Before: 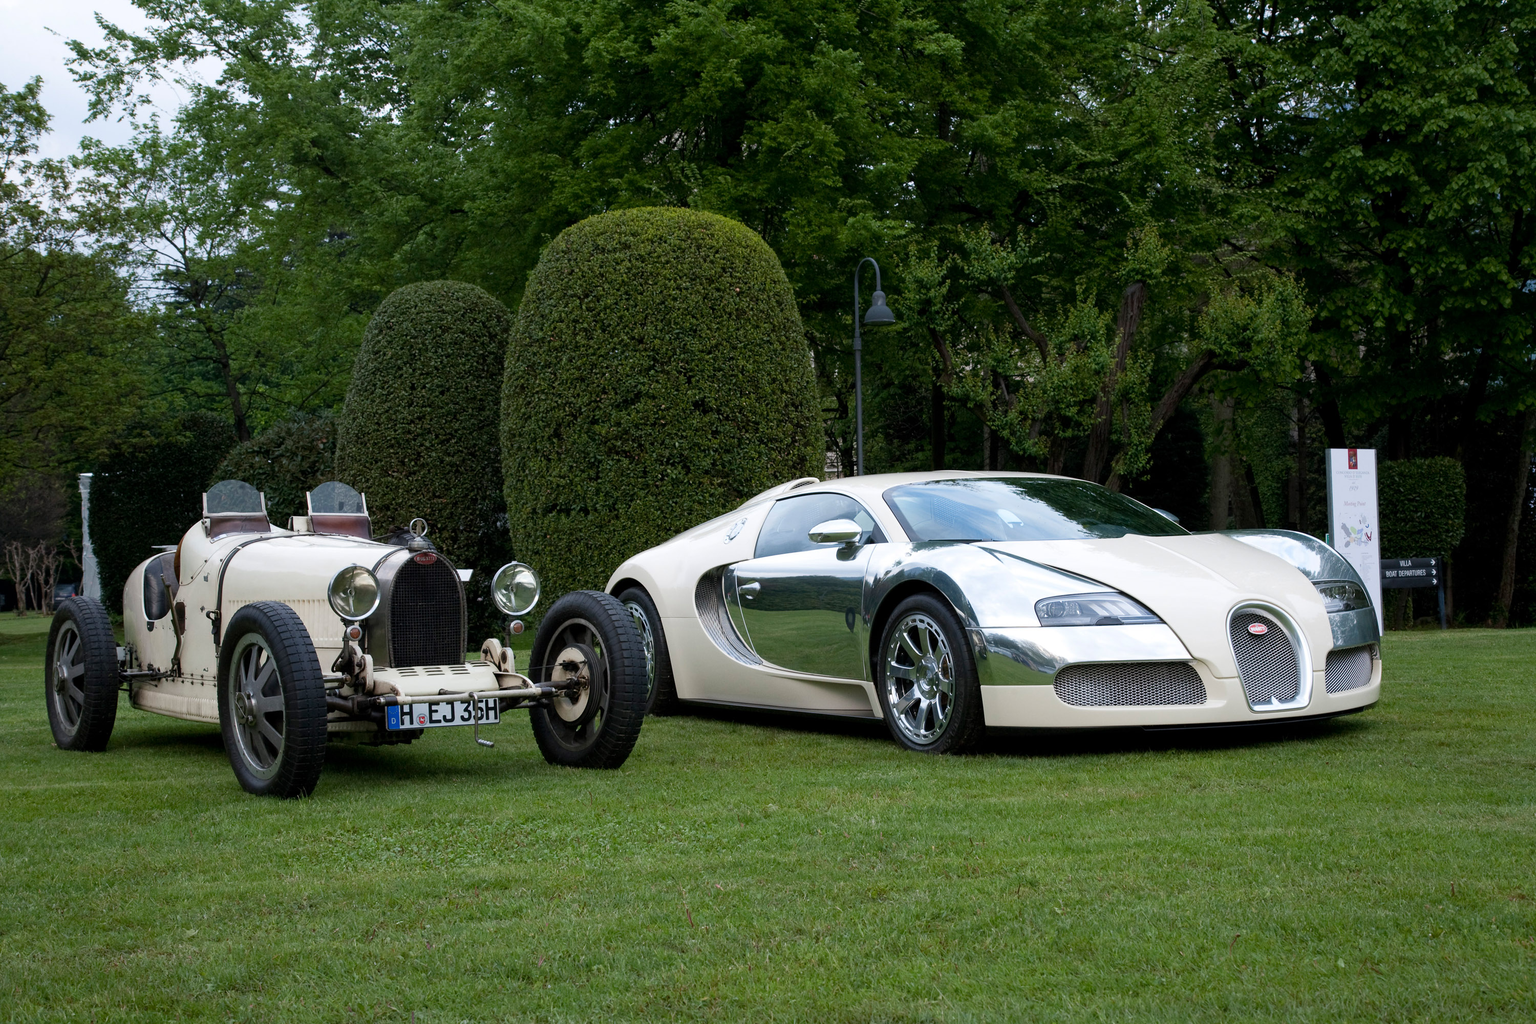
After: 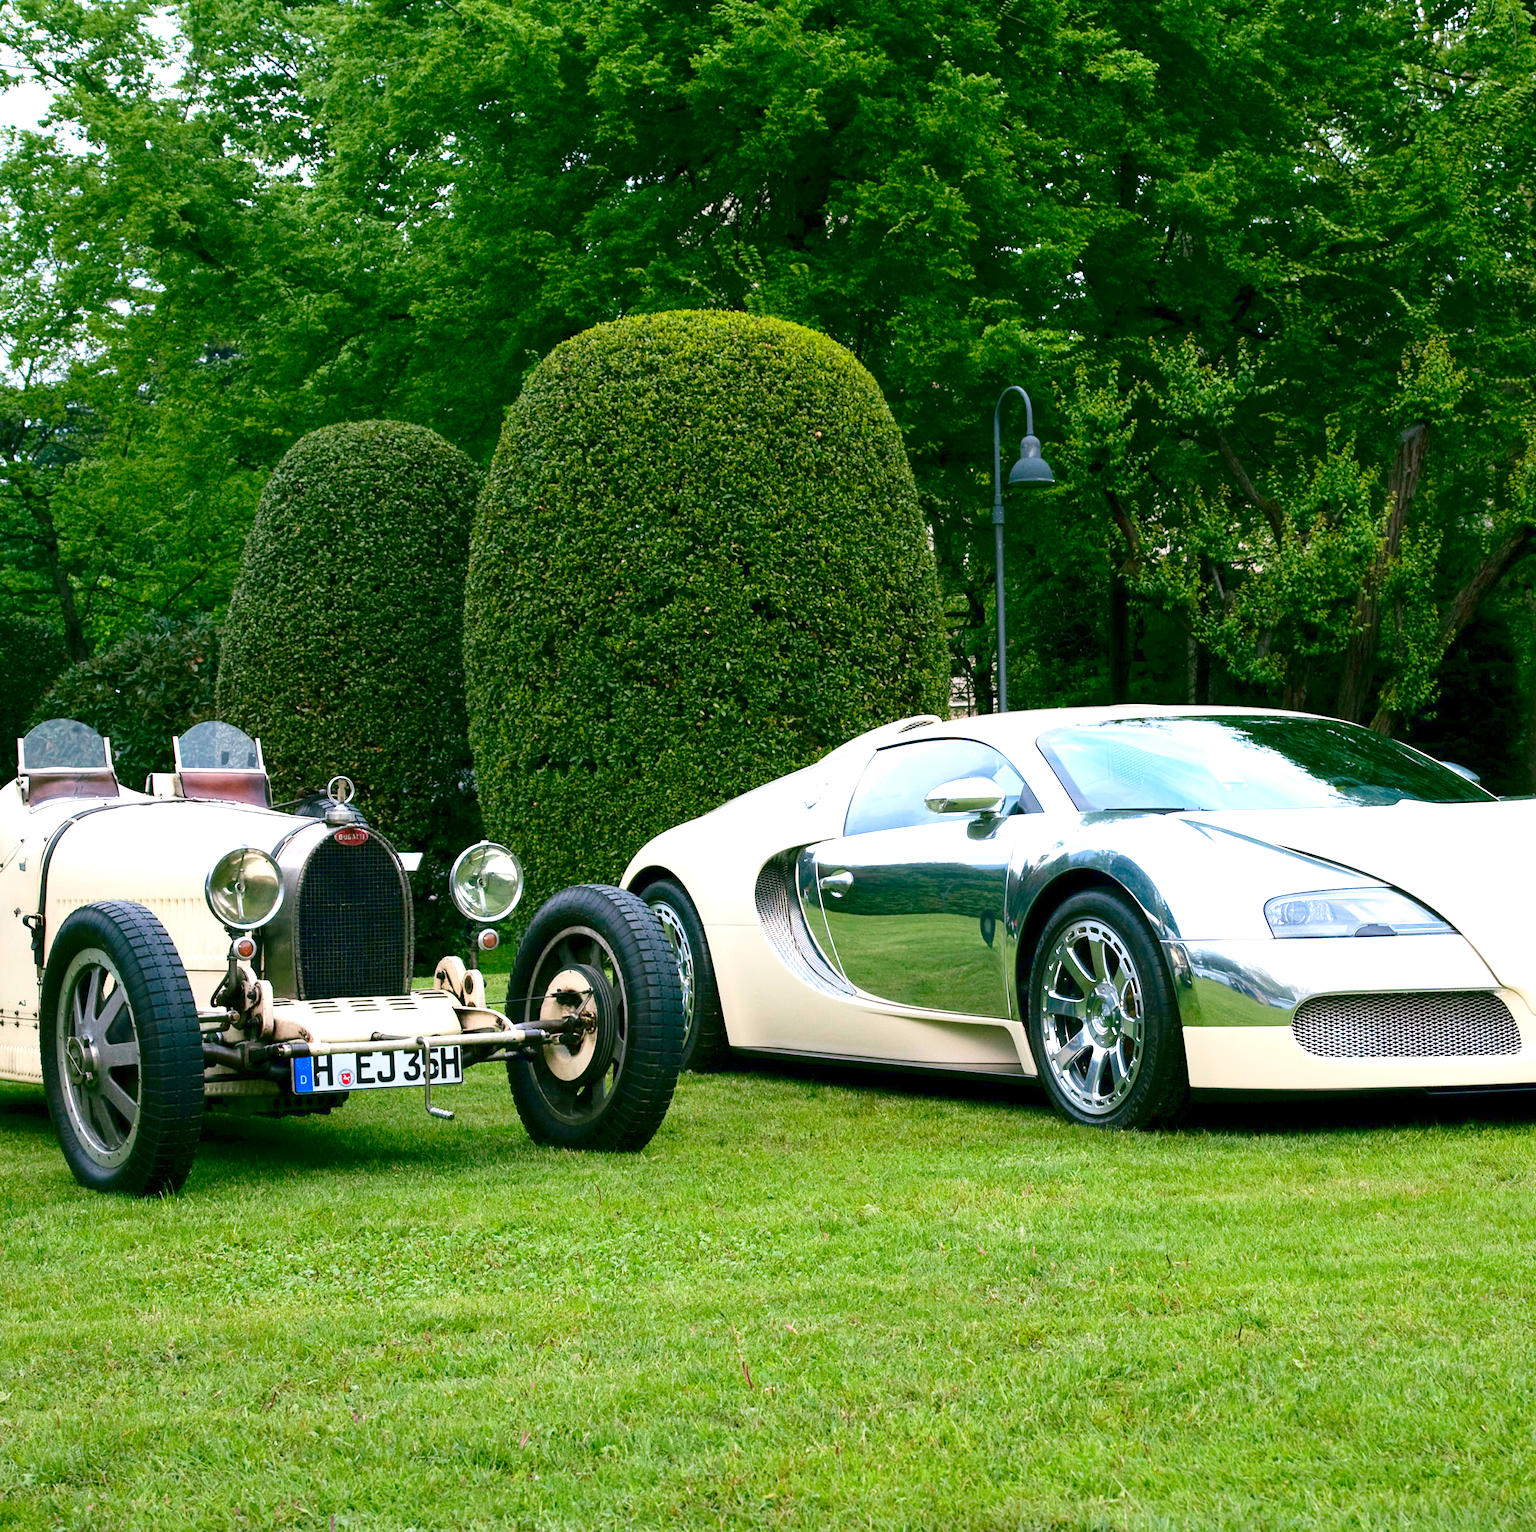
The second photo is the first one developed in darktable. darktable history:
exposure: exposure 1.999 EV, compensate highlight preservation false
crop and rotate: left 12.441%, right 20.774%
contrast brightness saturation: contrast 0.219, brightness -0.194, saturation 0.244
color balance rgb: shadows lift › chroma 11.526%, shadows lift › hue 130.77°, highlights gain › chroma 1.061%, highlights gain › hue 60.21°, perceptual saturation grading › global saturation 0.431%, contrast -29.557%
